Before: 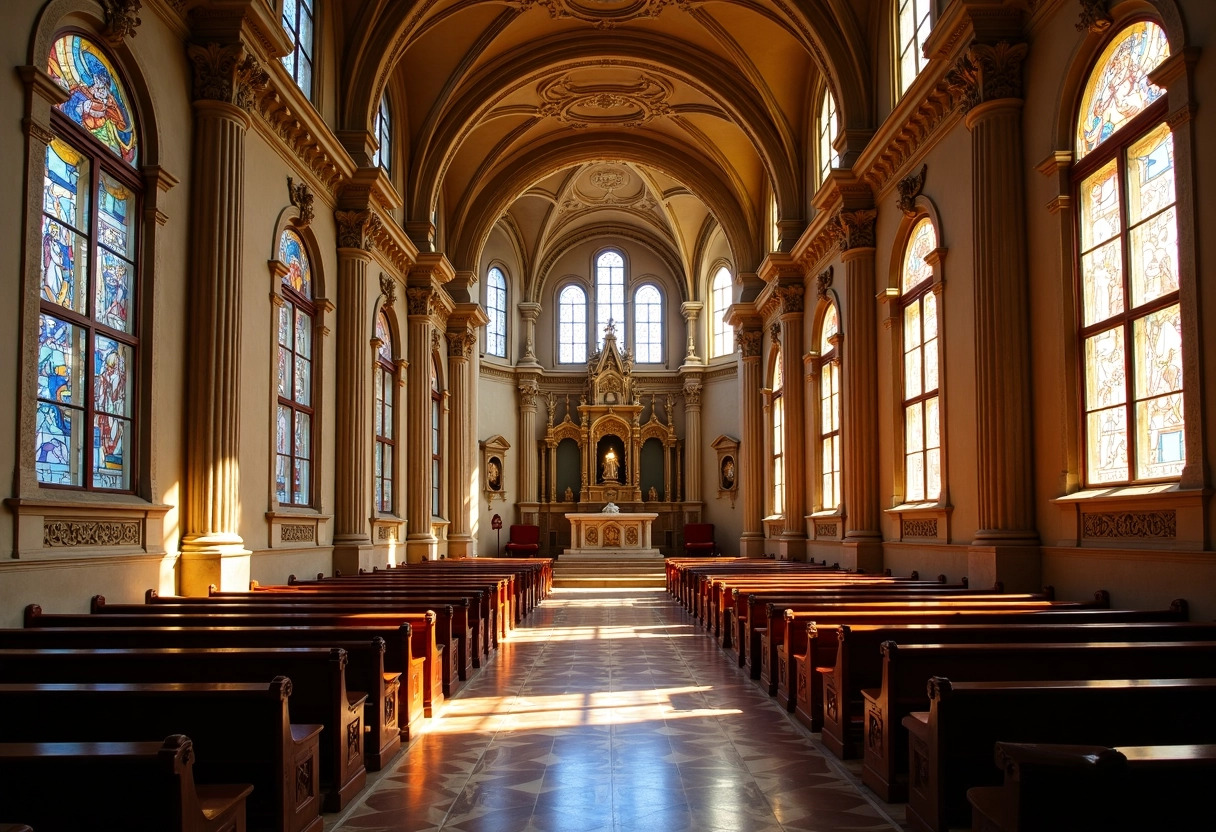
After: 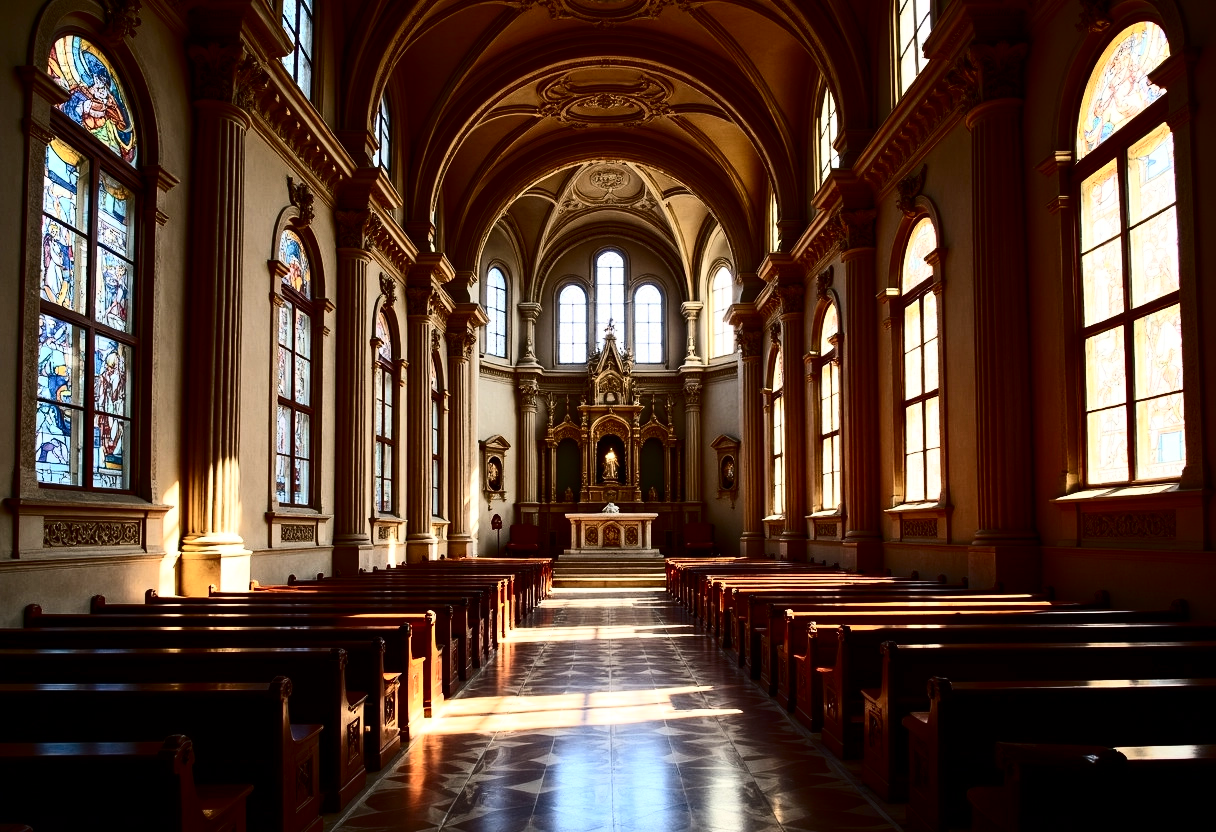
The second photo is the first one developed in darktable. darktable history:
contrast brightness saturation: contrast 0.485, saturation -0.081
